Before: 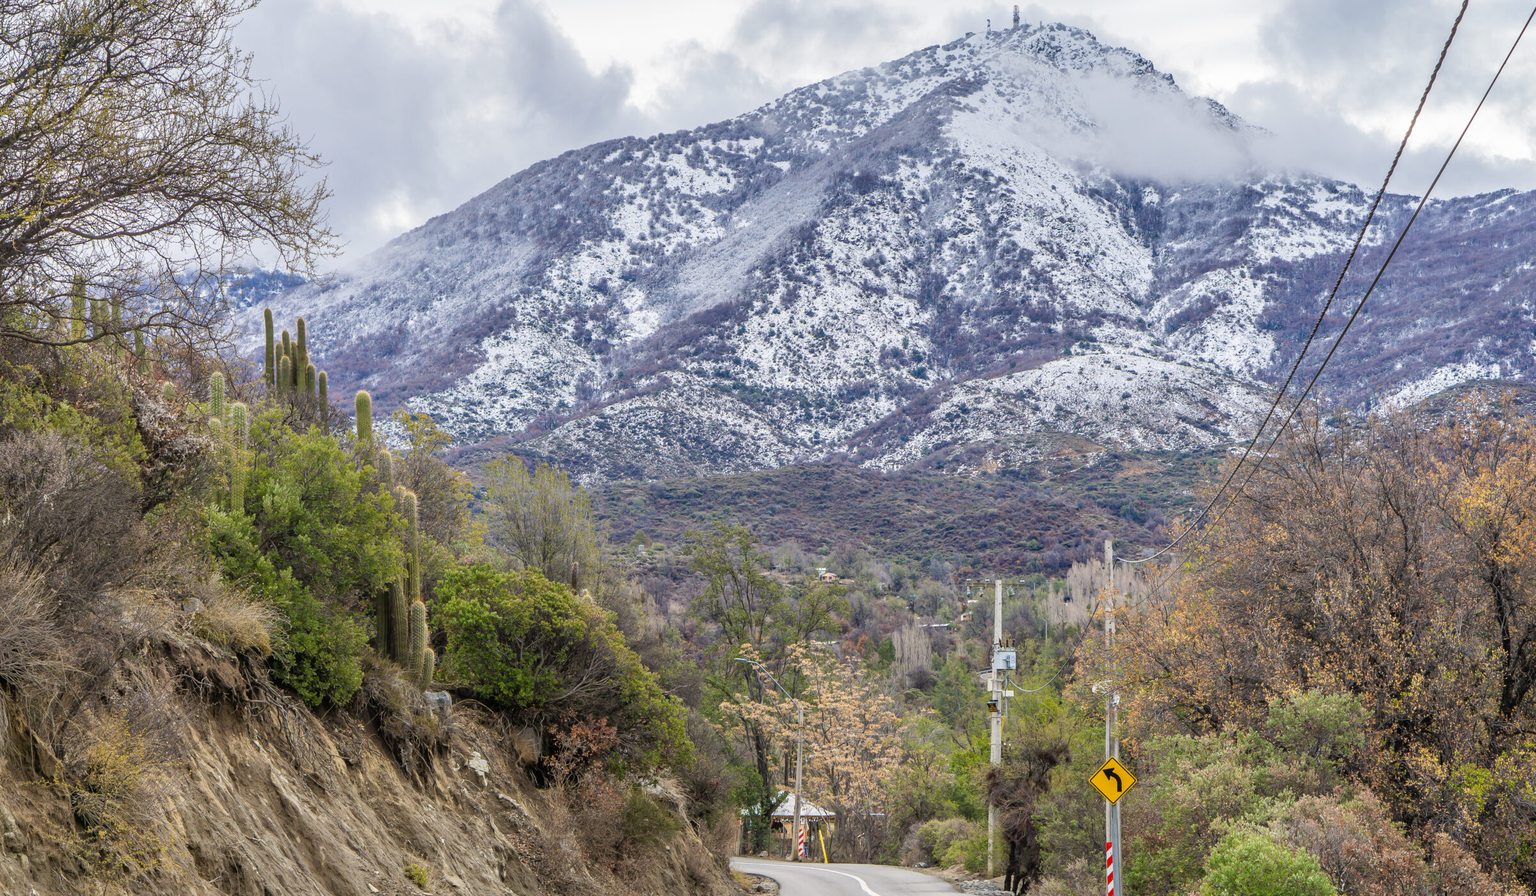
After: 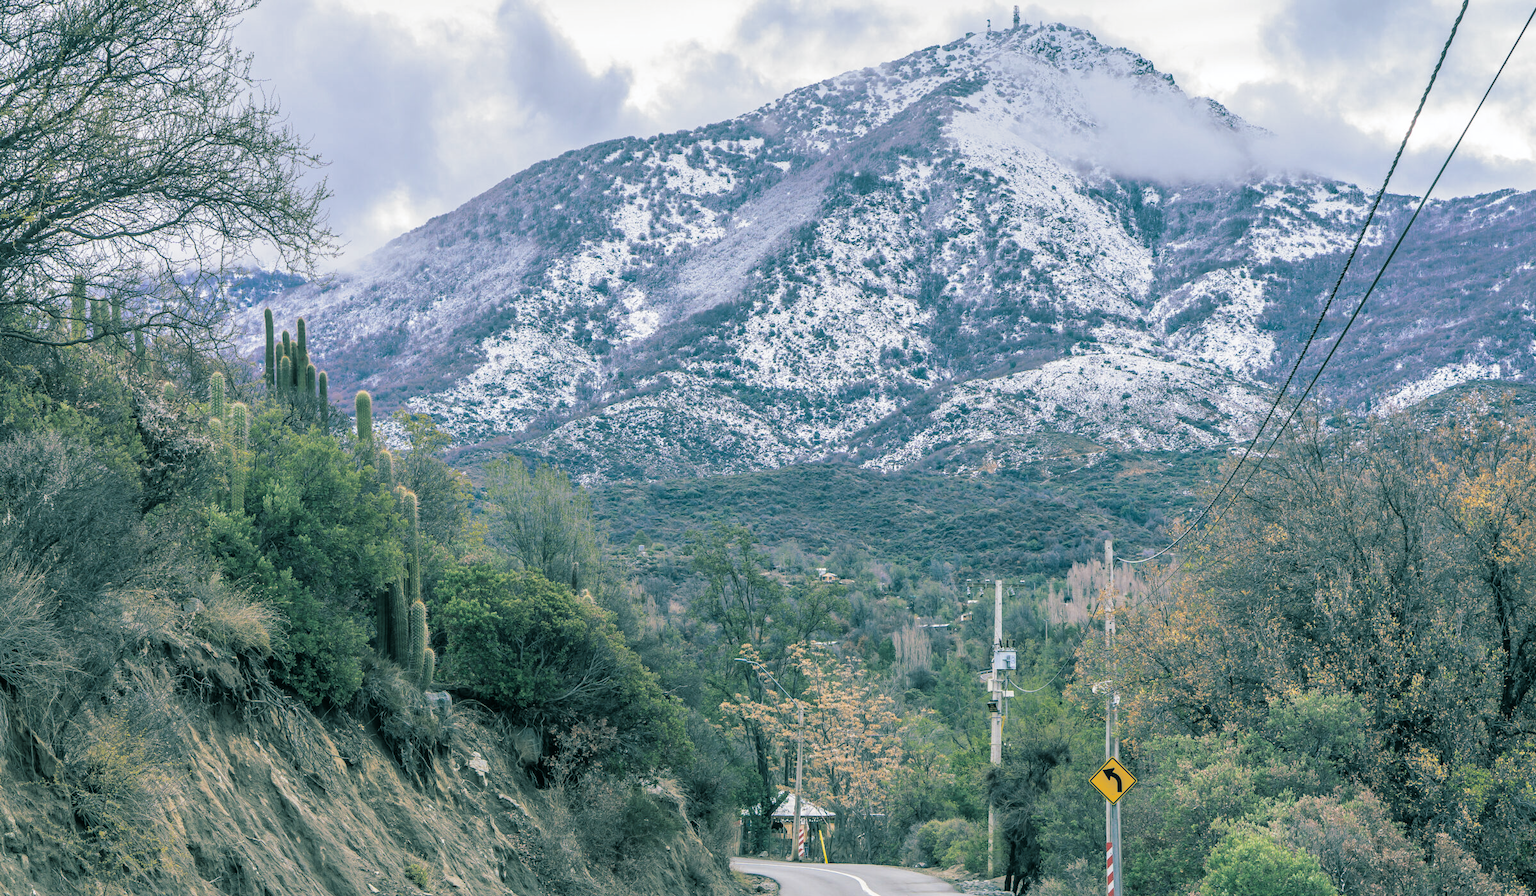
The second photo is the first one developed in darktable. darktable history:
split-toning: shadows › hue 186.43°, highlights › hue 49.29°, compress 30.29%
white balance: red 0.983, blue 1.036
